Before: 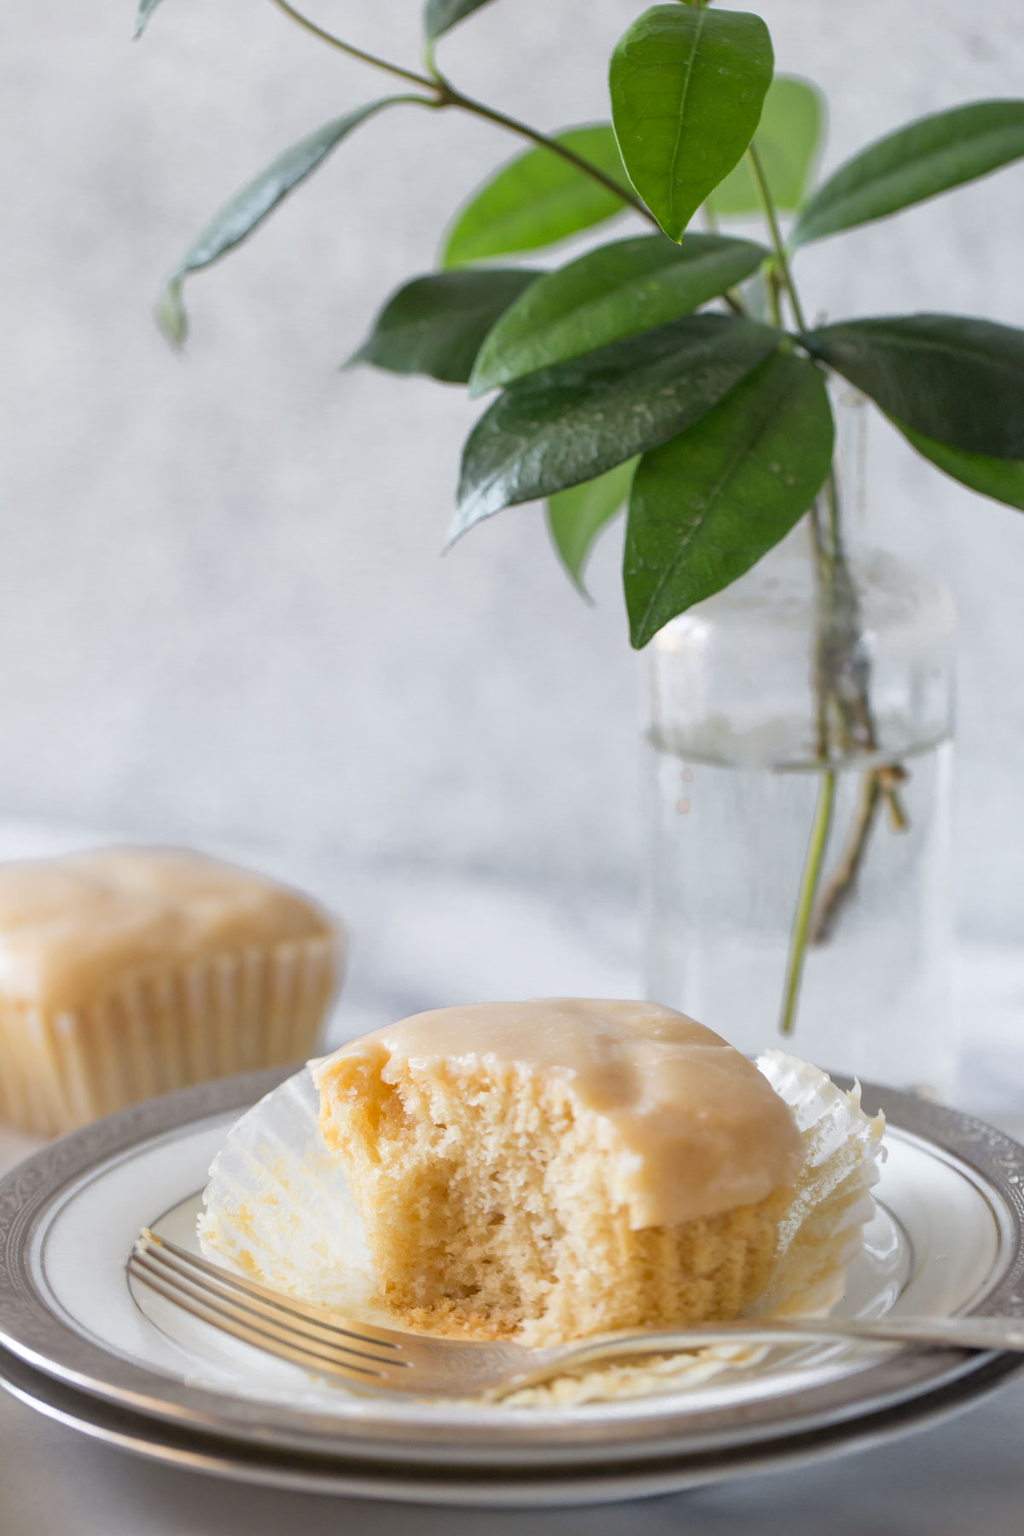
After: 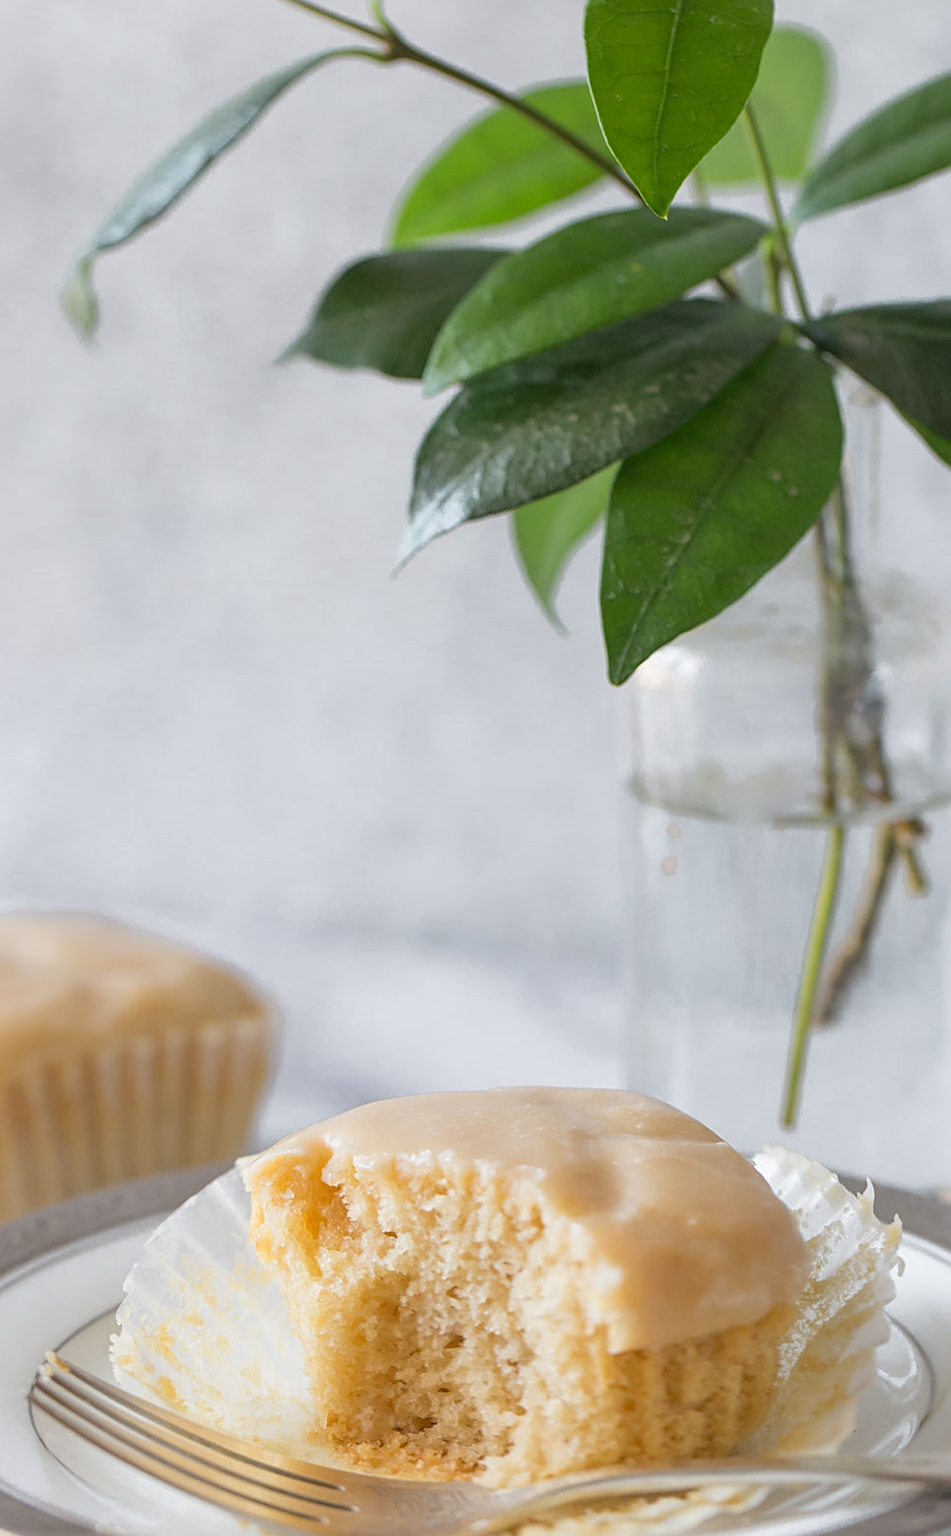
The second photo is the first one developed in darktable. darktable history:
sharpen: on, module defaults
crop: left 9.947%, top 3.536%, right 9.241%, bottom 9.522%
local contrast: mode bilateral grid, contrast 100, coarseness 99, detail 93%, midtone range 0.2
